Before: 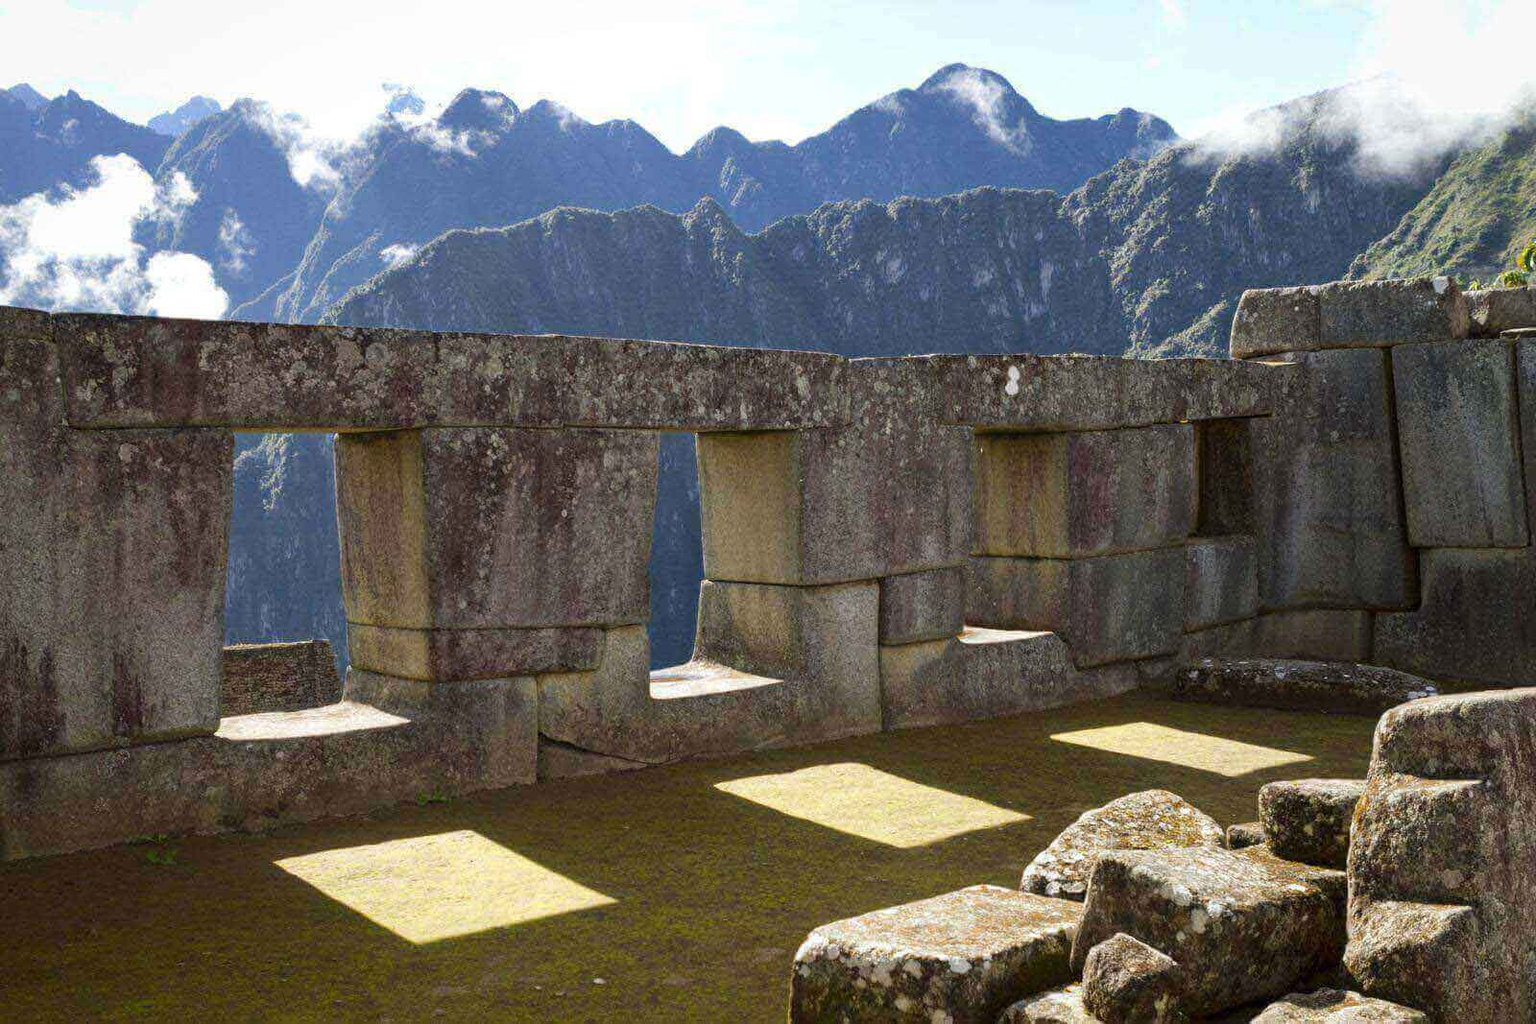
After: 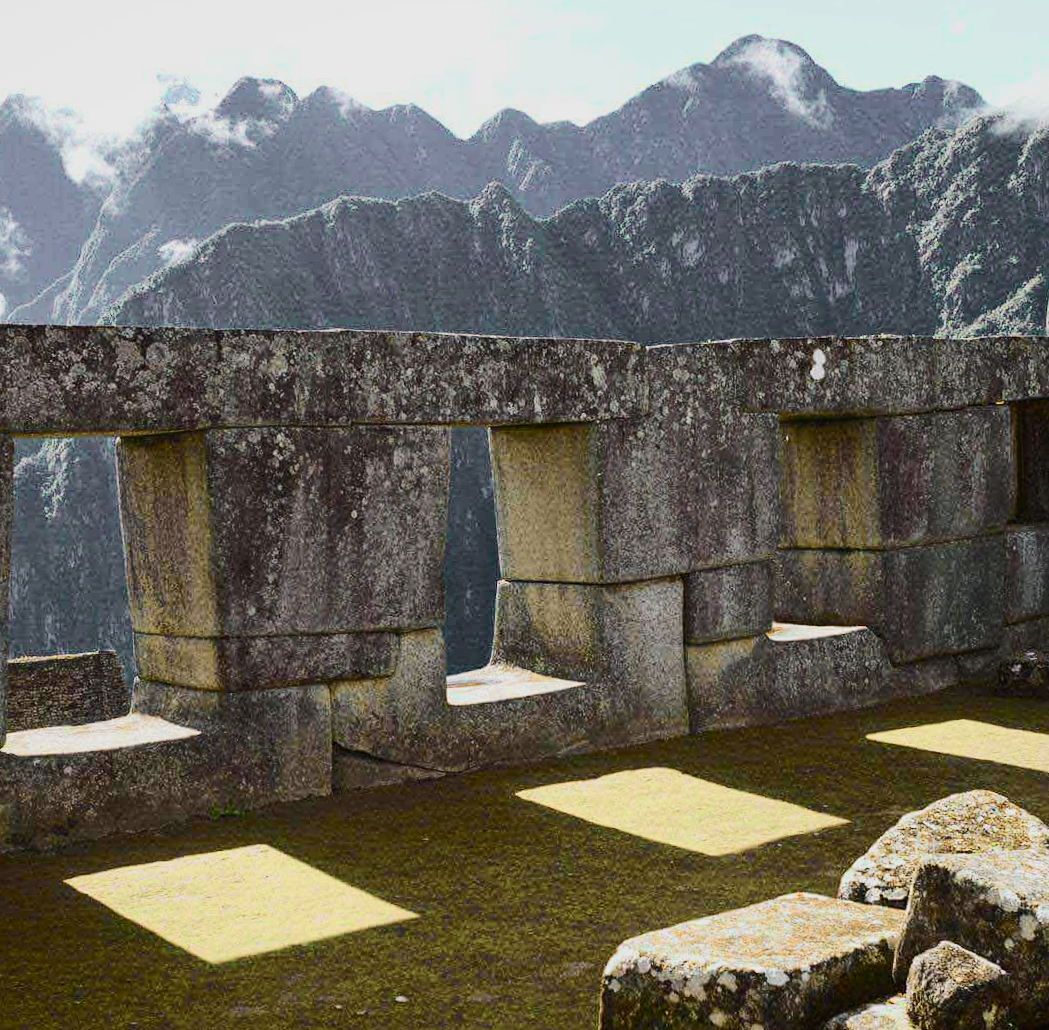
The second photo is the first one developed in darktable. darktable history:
rotate and perspective: rotation -1.32°, lens shift (horizontal) -0.031, crop left 0.015, crop right 0.985, crop top 0.047, crop bottom 0.982
sharpen: amount 0.2
crop and rotate: left 13.409%, right 19.924%
contrast brightness saturation: contrast 0.1, saturation -0.36
tone curve: curves: ch0 [(0, 0.018) (0.036, 0.038) (0.15, 0.131) (0.27, 0.247) (0.503, 0.556) (0.763, 0.785) (1, 0.919)]; ch1 [(0, 0) (0.203, 0.158) (0.333, 0.283) (0.451, 0.417) (0.502, 0.5) (0.519, 0.522) (0.562, 0.588) (0.603, 0.664) (0.722, 0.813) (1, 1)]; ch2 [(0, 0) (0.29, 0.295) (0.404, 0.436) (0.497, 0.499) (0.521, 0.523) (0.561, 0.605) (0.639, 0.664) (0.712, 0.764) (1, 1)], color space Lab, independent channels, preserve colors none
